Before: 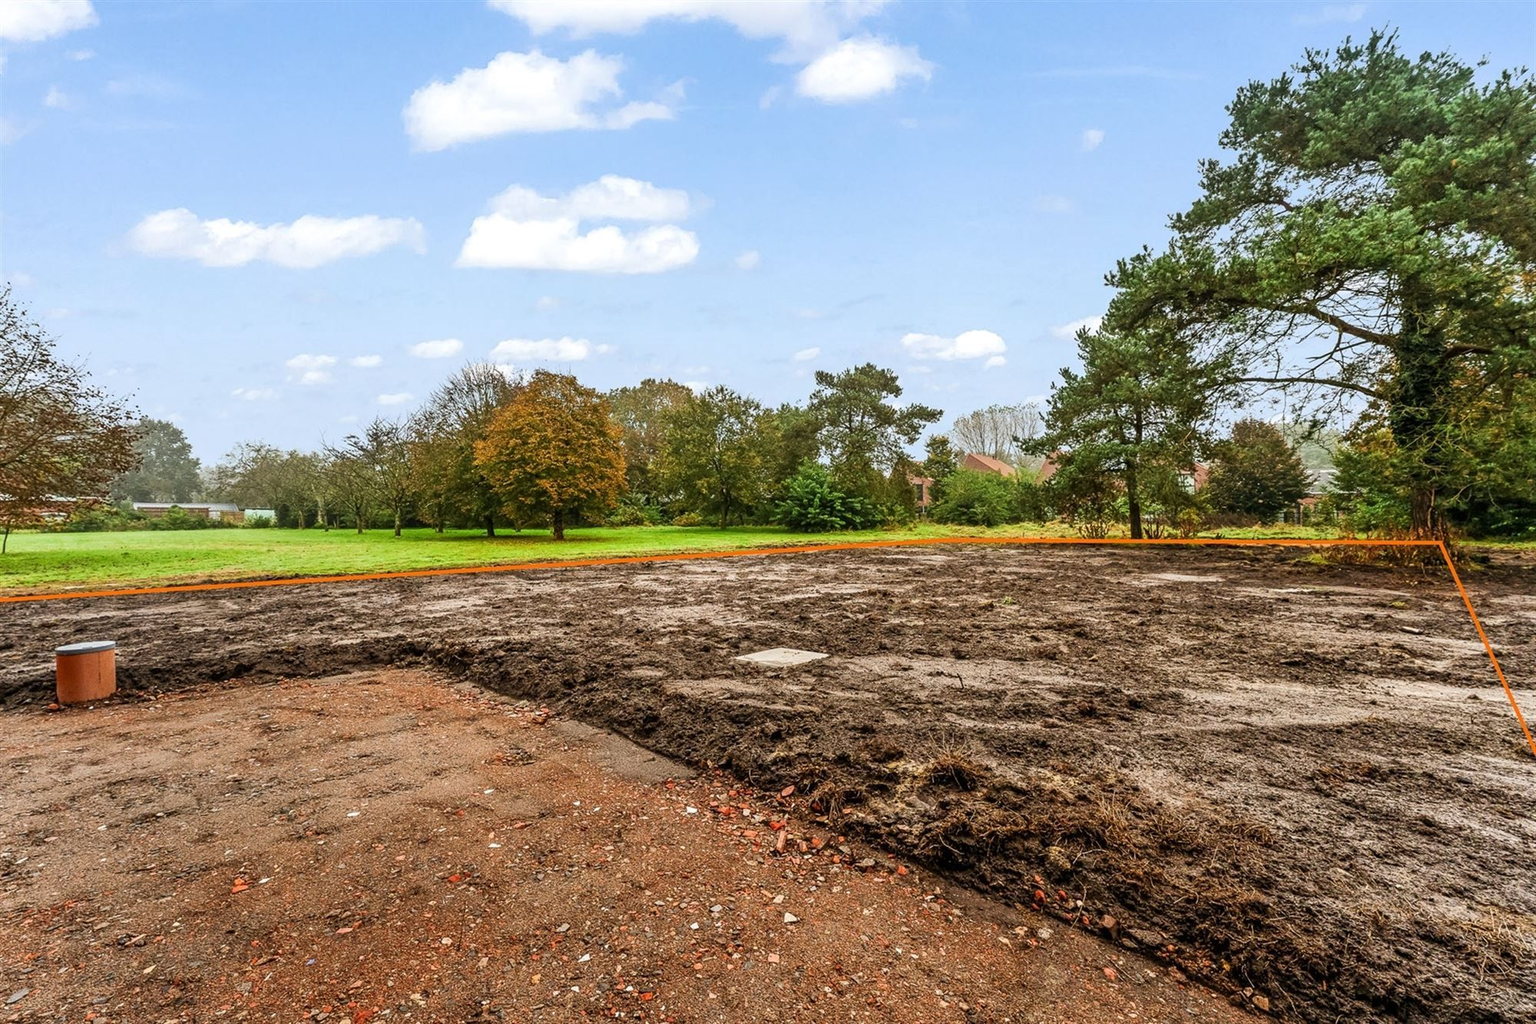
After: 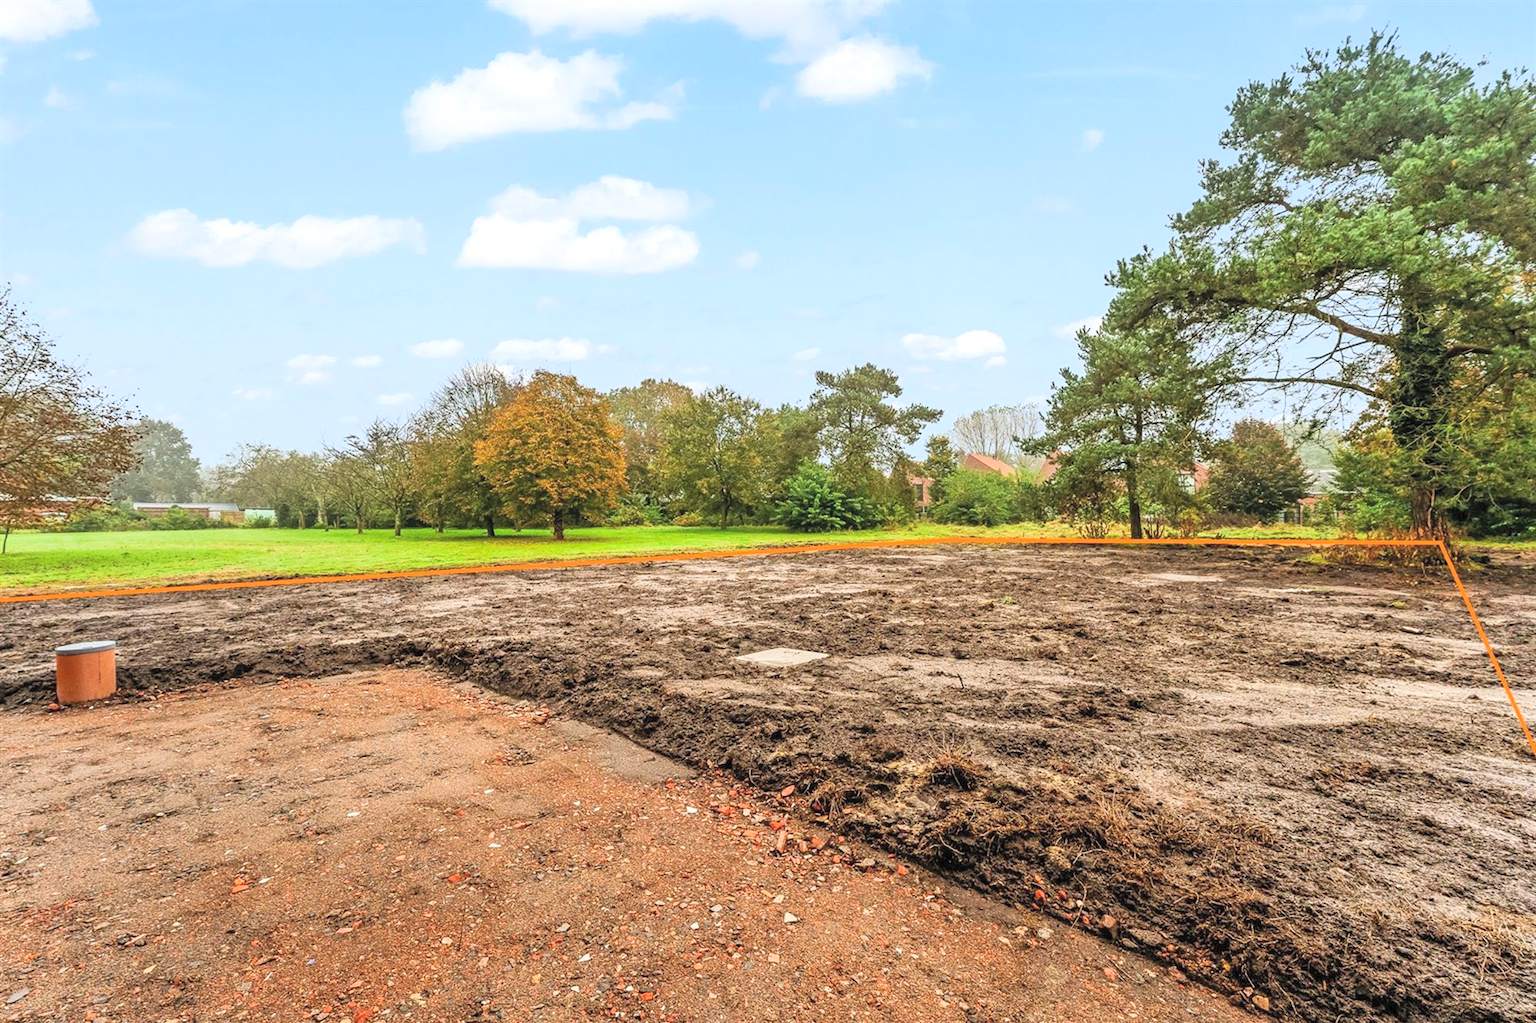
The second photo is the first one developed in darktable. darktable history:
contrast brightness saturation: contrast 0.103, brightness 0.314, saturation 0.136
